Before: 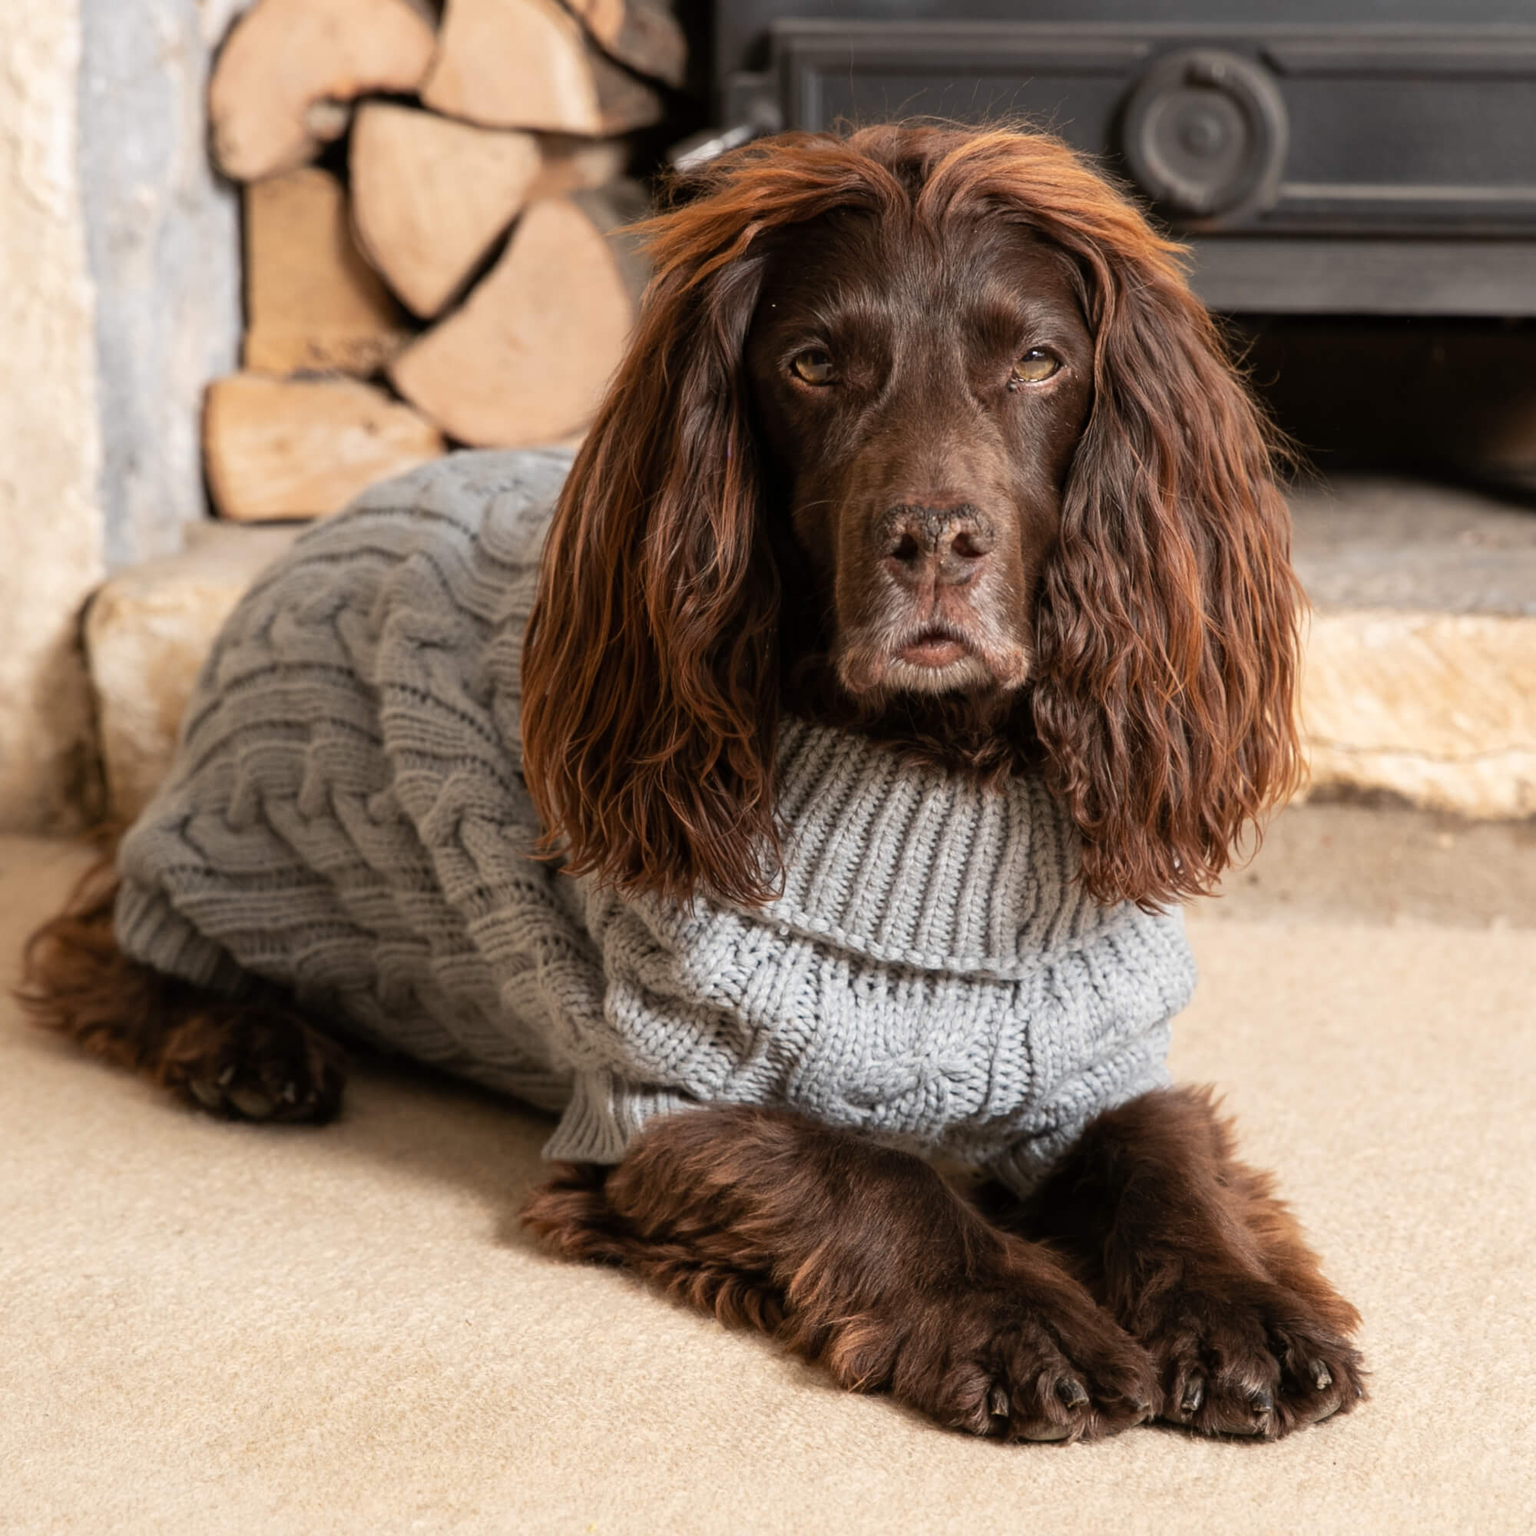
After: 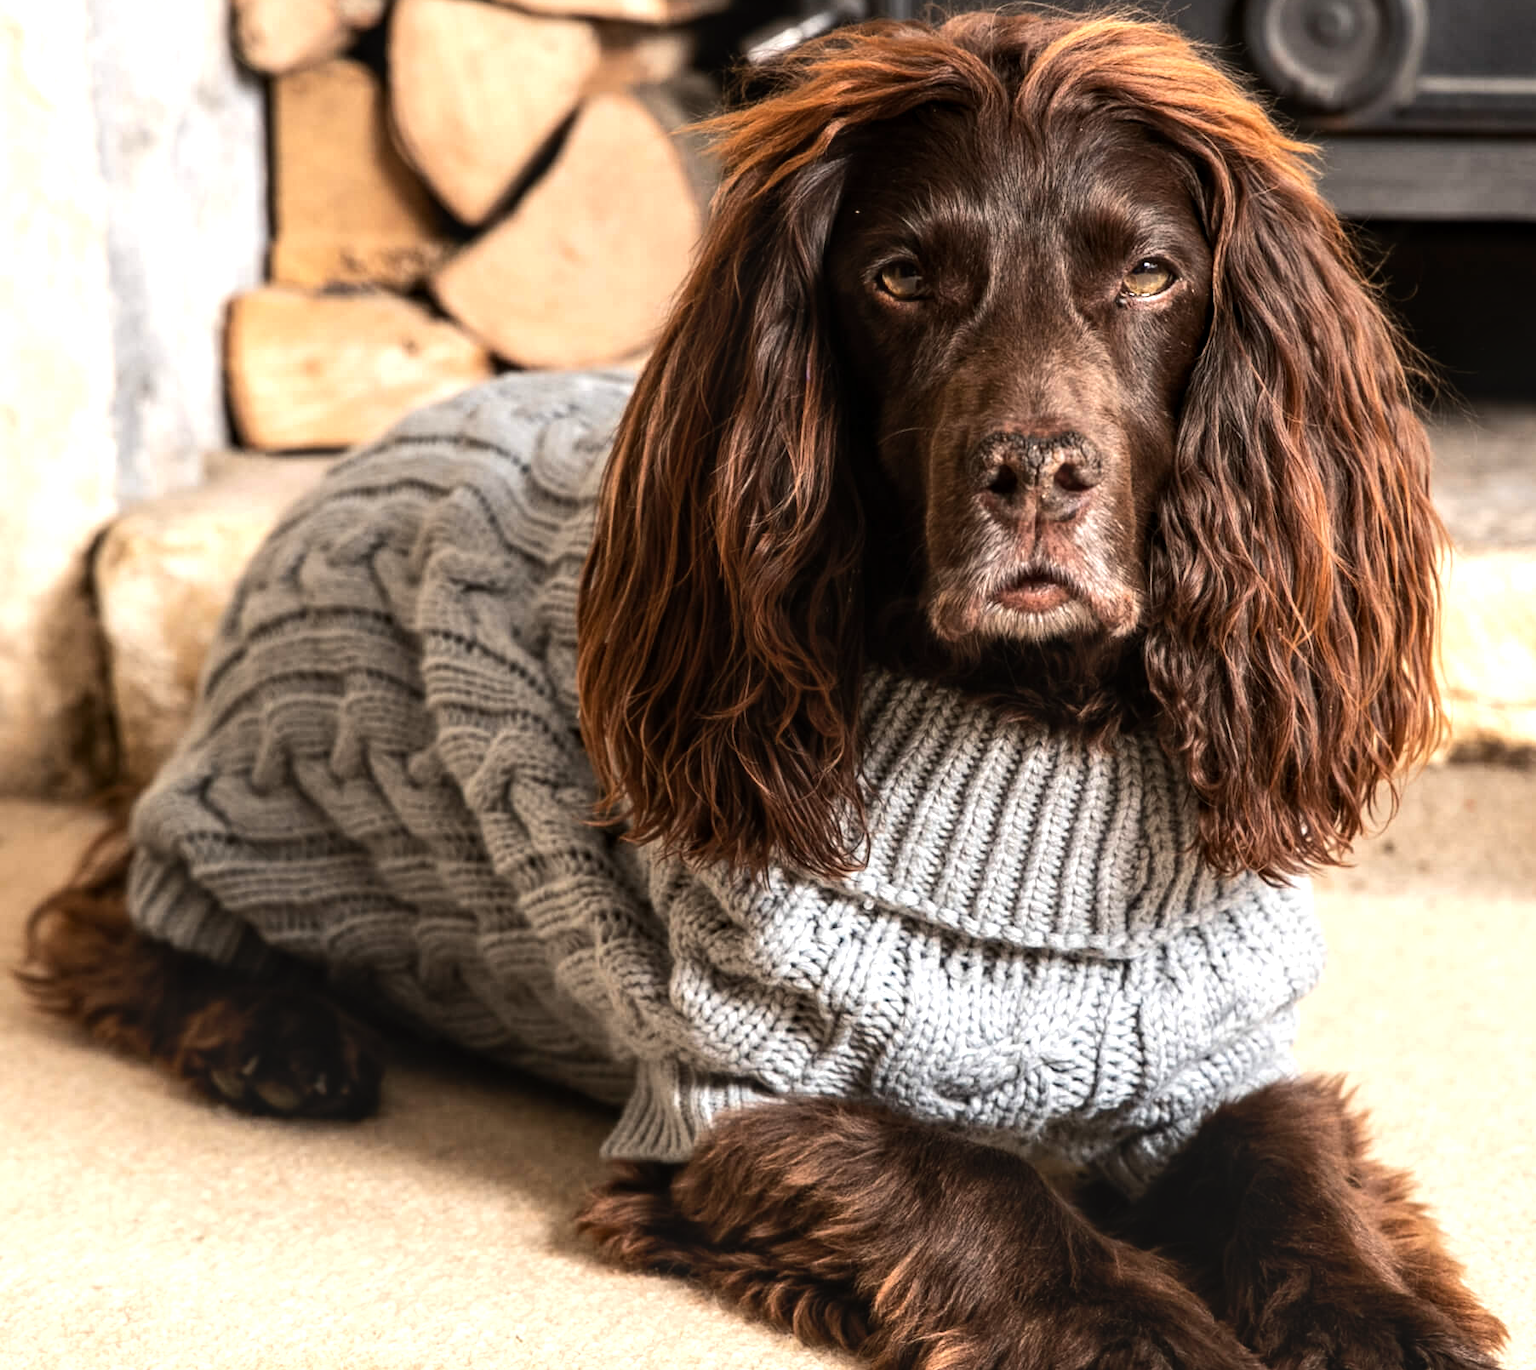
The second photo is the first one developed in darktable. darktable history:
local contrast: on, module defaults
crop: top 7.49%, right 9.717%, bottom 11.943%
color zones: curves: ch1 [(0, 0.523) (0.143, 0.545) (0.286, 0.52) (0.429, 0.506) (0.571, 0.503) (0.714, 0.503) (0.857, 0.508) (1, 0.523)]
tone equalizer: -8 EV -0.75 EV, -7 EV -0.7 EV, -6 EV -0.6 EV, -5 EV -0.4 EV, -3 EV 0.4 EV, -2 EV 0.6 EV, -1 EV 0.7 EV, +0 EV 0.75 EV, edges refinement/feathering 500, mask exposure compensation -1.57 EV, preserve details no
